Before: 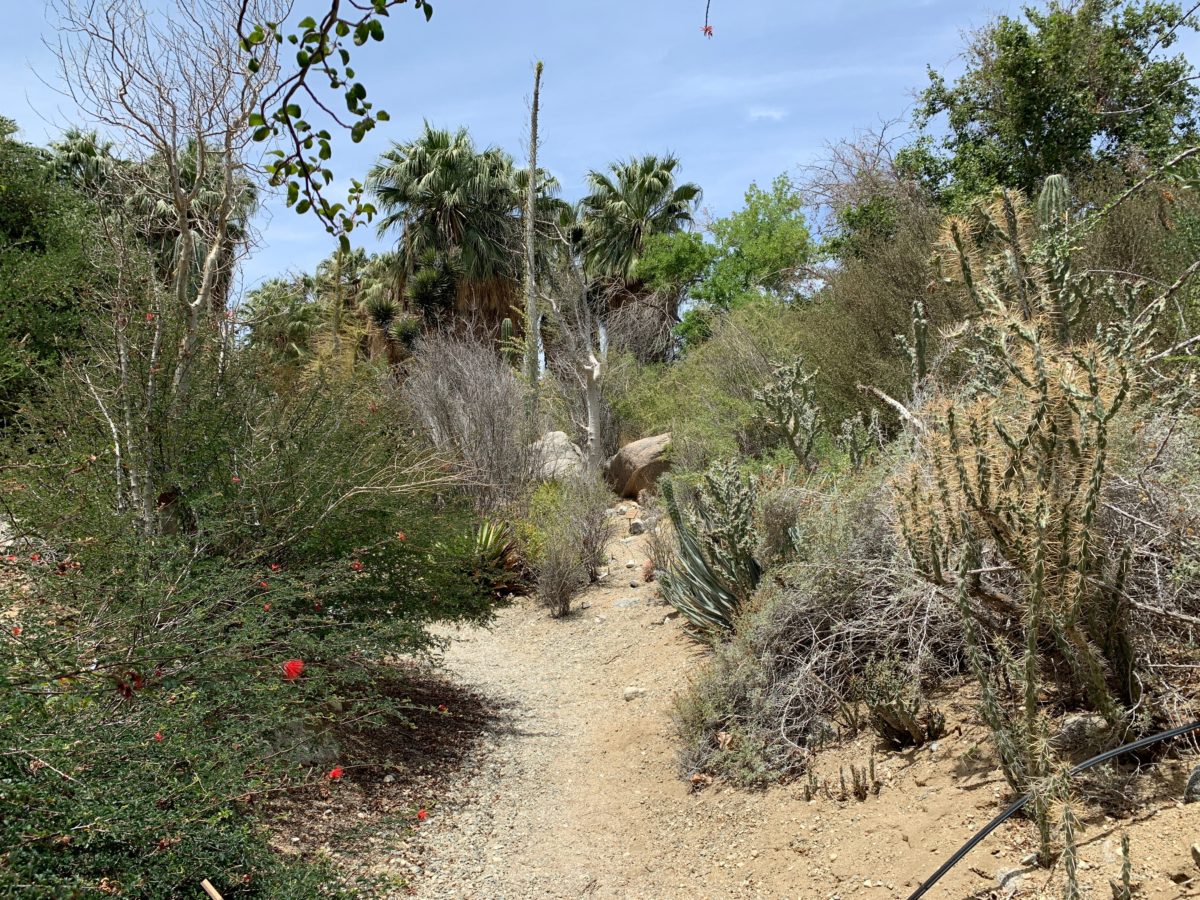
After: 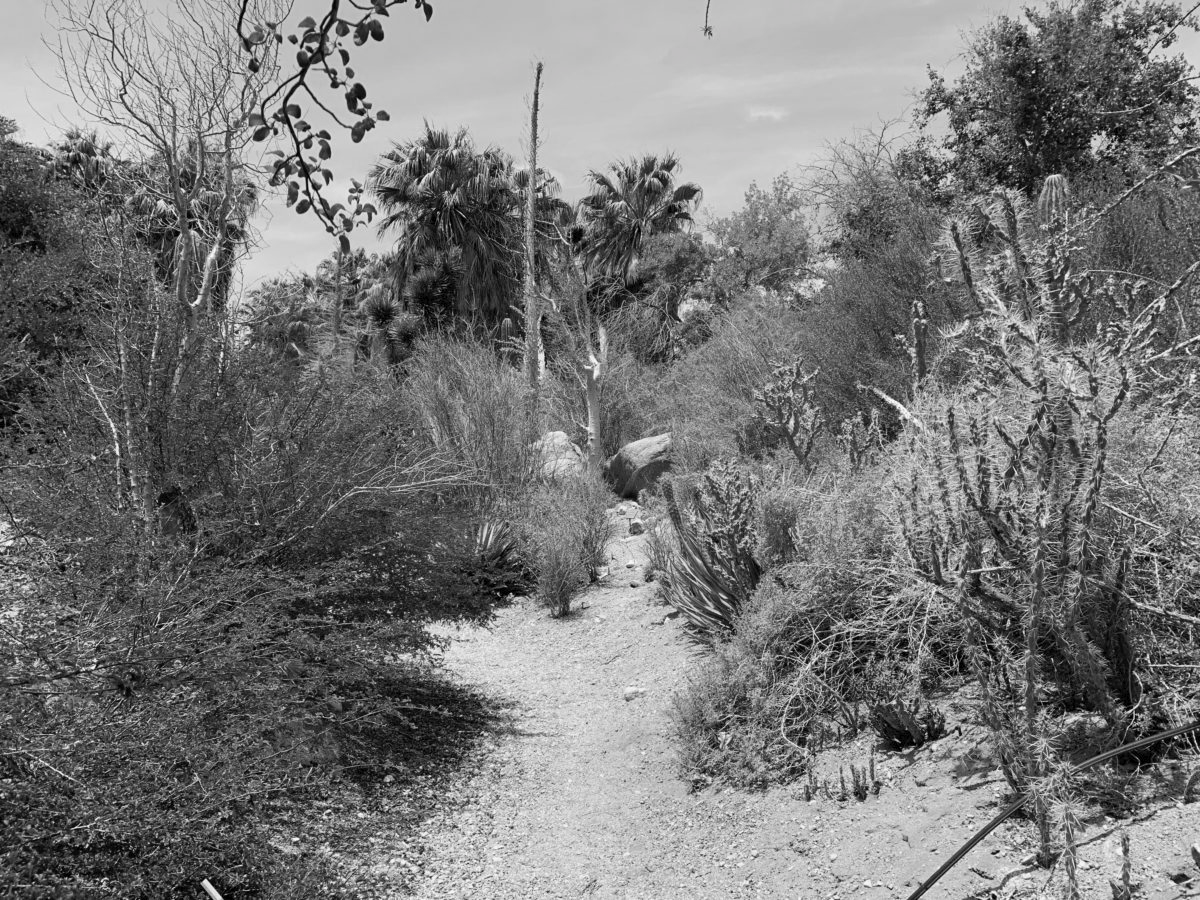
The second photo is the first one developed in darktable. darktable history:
tone curve: curves: ch0 [(0, 0) (0.003, 0.022) (0.011, 0.027) (0.025, 0.038) (0.044, 0.056) (0.069, 0.081) (0.1, 0.11) (0.136, 0.145) (0.177, 0.185) (0.224, 0.229) (0.277, 0.278) (0.335, 0.335) (0.399, 0.399) (0.468, 0.468) (0.543, 0.543) (0.623, 0.623) (0.709, 0.705) (0.801, 0.793) (0.898, 0.887) (1, 1)], preserve colors none
color look up table: target L [93.28, 93.51, 78.8, 79.52, 74.78, 59.79, 59.79, 34.03, 11.26, 200.73, 87.41, 89.88, 68.12, 60.56, 66.62, 57.09, 48.84, 25.32, 36.99, 24.87, 48.84, 28.27, 13.71, 30.01, 13.71, 84.91, 71.47, 57.09, 64.74, 52.01, 26.8, 44.41, 39.49, 22.62, 40.73, 40.73, 30.01, 22.16, 15.79, 5.464, 0.343, 75.52, 80.97, 79.88, 57.87, 55.93, 61.7, 36.15, 25.32], target a [0.001, 0.001, -0.001, -0.001, 0 ×7, 0.001, 0 ×9, 0.001, 0, 0.001, 0 ×6, 0.001, 0 ×5, 0.001, 0 ×12], target b [-0.008, -0.008, 0, 0.019, 0 ×5, -0.001, -0.001, -0.001, 0 ×9, -0.003, 0, -0.003, 0, -0.001, 0 ×4, -0.003, 0 ×5, -0.003, 0, -0.002, 0, 0, 0, -0.001, -0.001, 0 ×5], num patches 49
